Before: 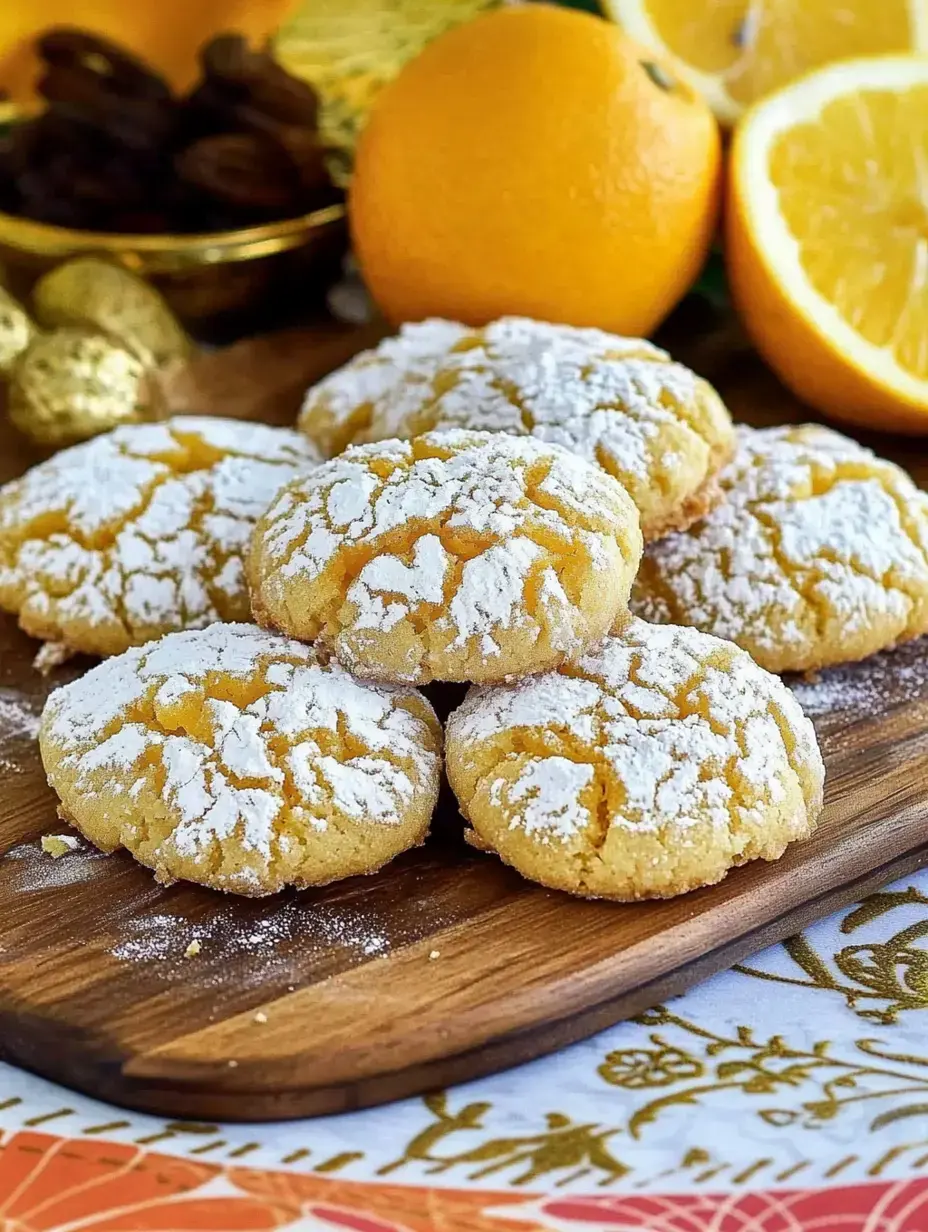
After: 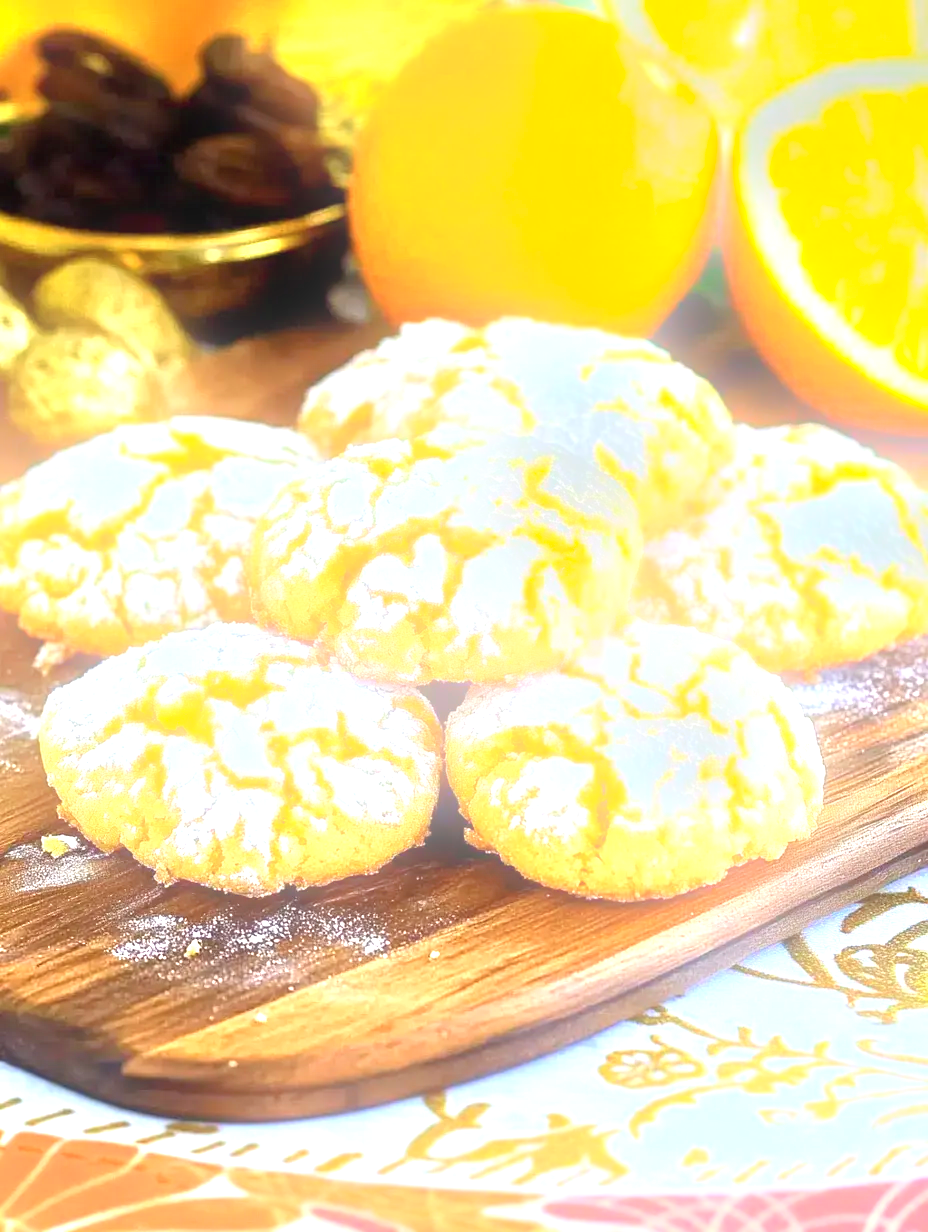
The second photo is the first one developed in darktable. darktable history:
exposure: black level correction 0, exposure 1.5 EV, compensate exposure bias true, compensate highlight preservation false
bloom: size 13.65%, threshold 98.39%, strength 4.82%
